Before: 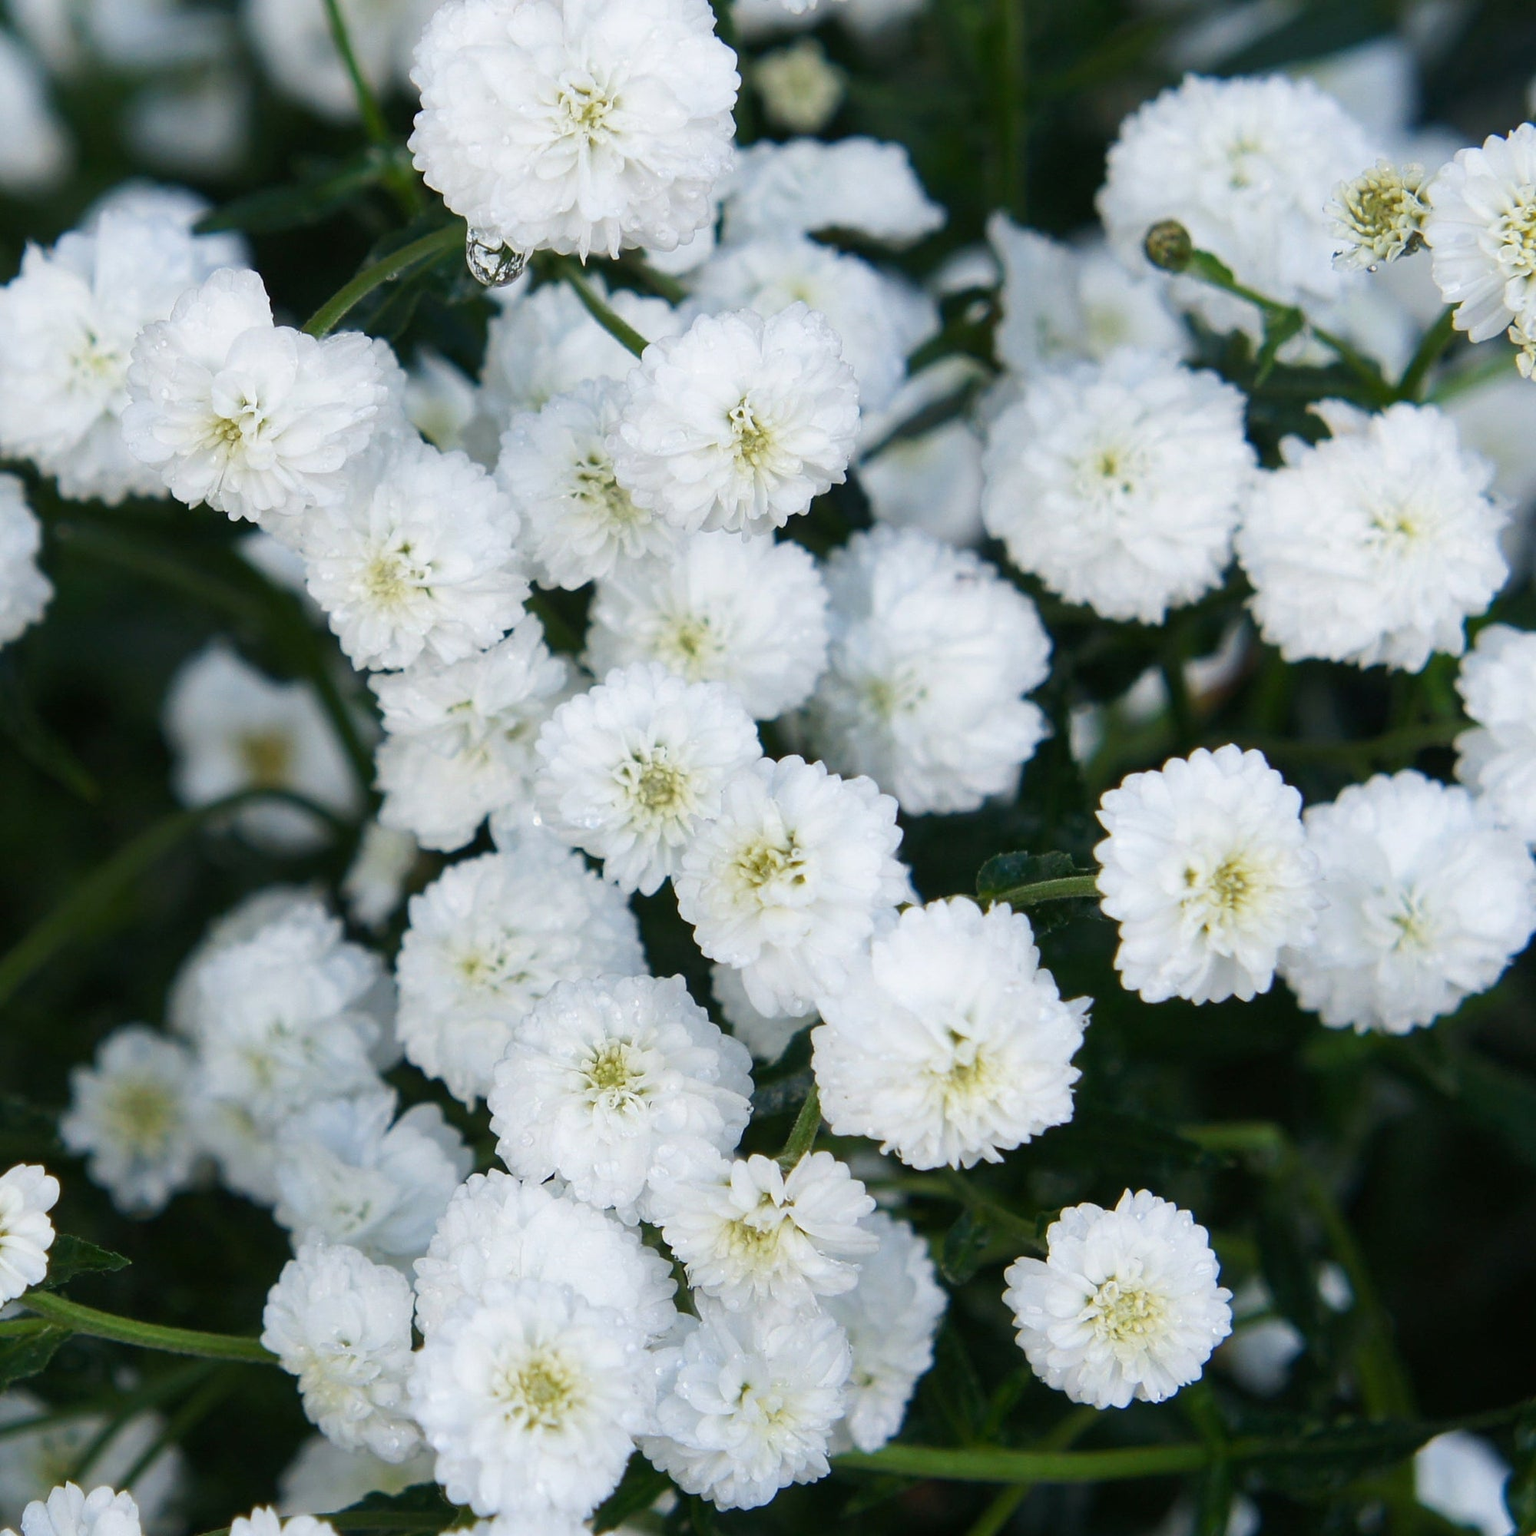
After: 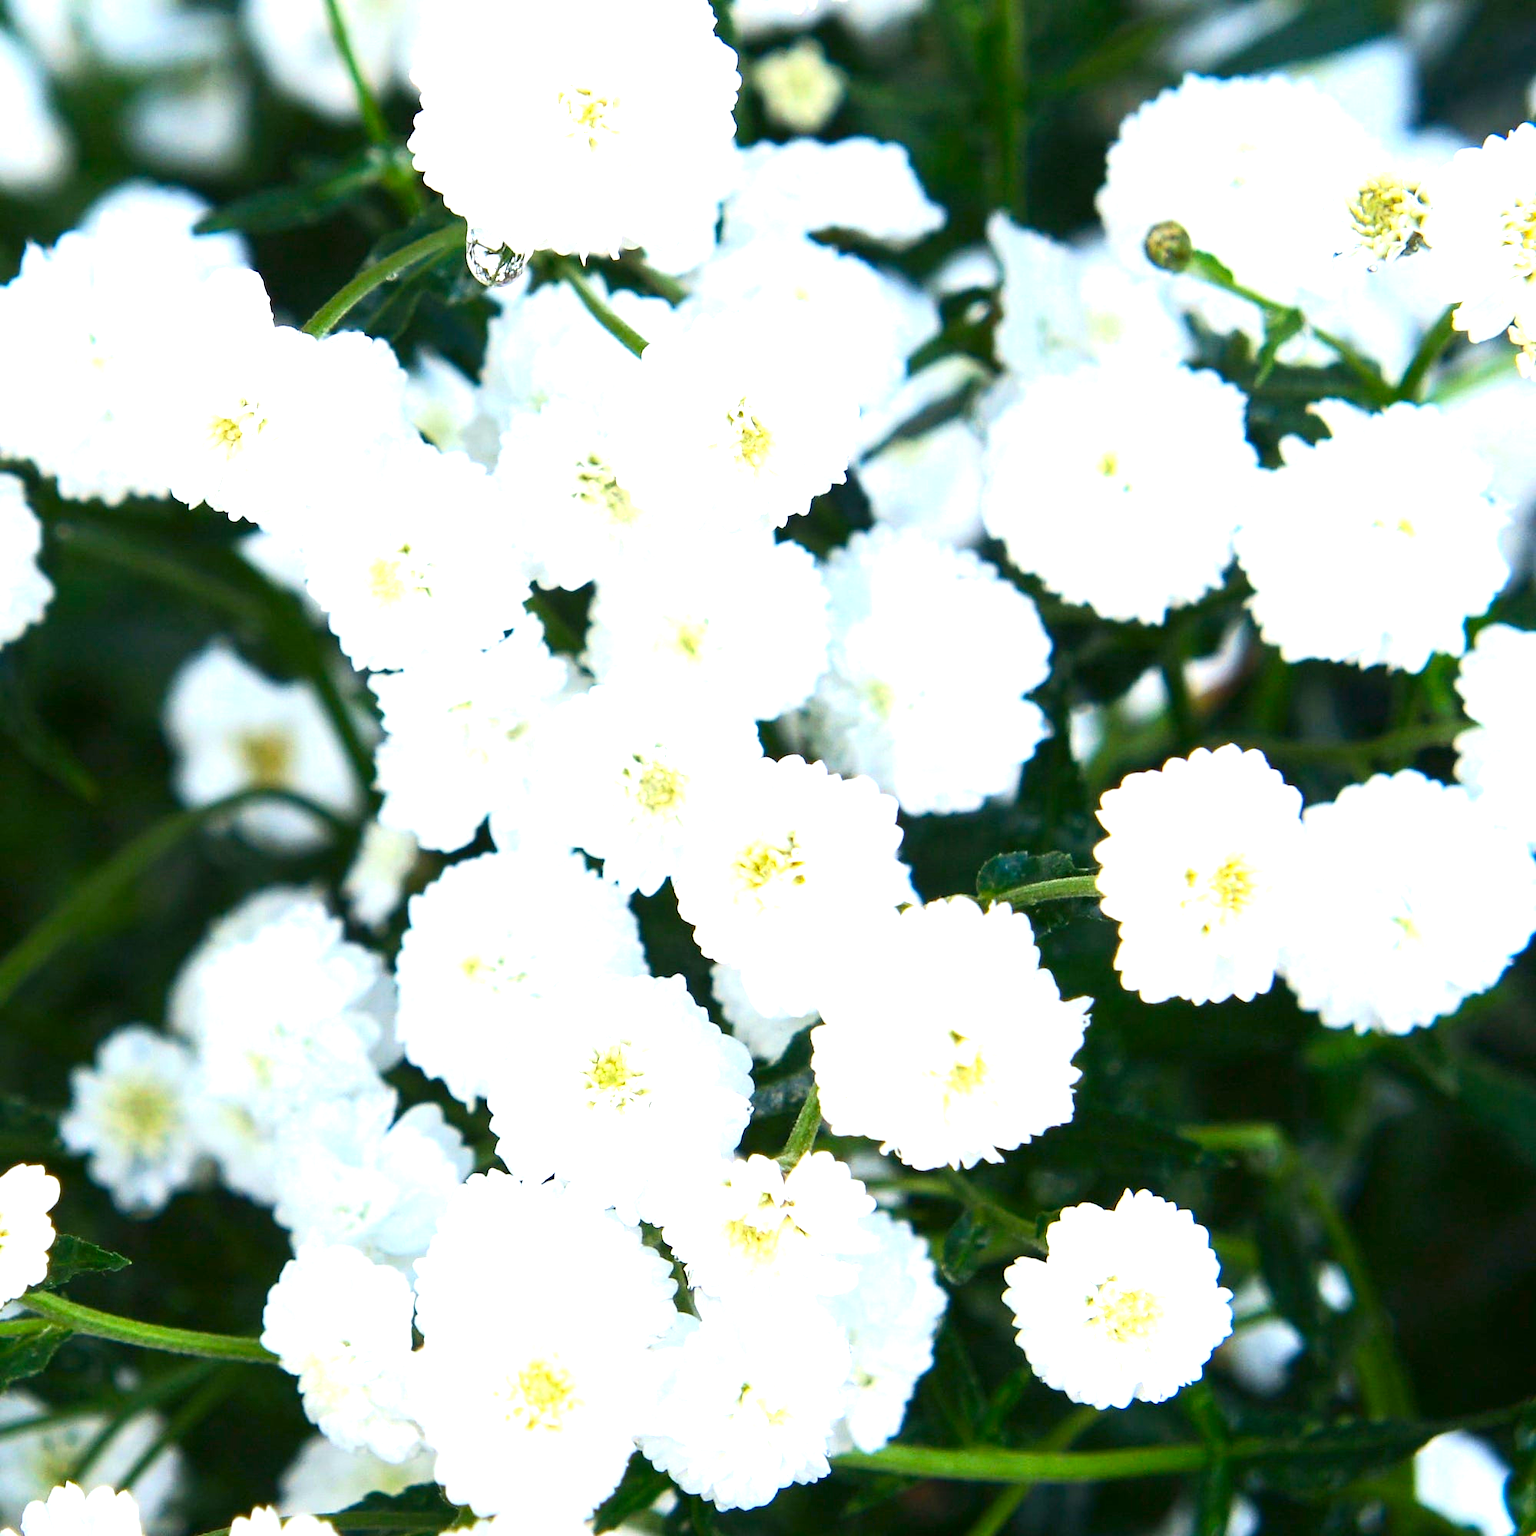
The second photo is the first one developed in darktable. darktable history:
exposure: black level correction 0, exposure 1.459 EV, compensate exposure bias true, compensate highlight preservation false
contrast brightness saturation: contrast 0.183, saturation 0.299
